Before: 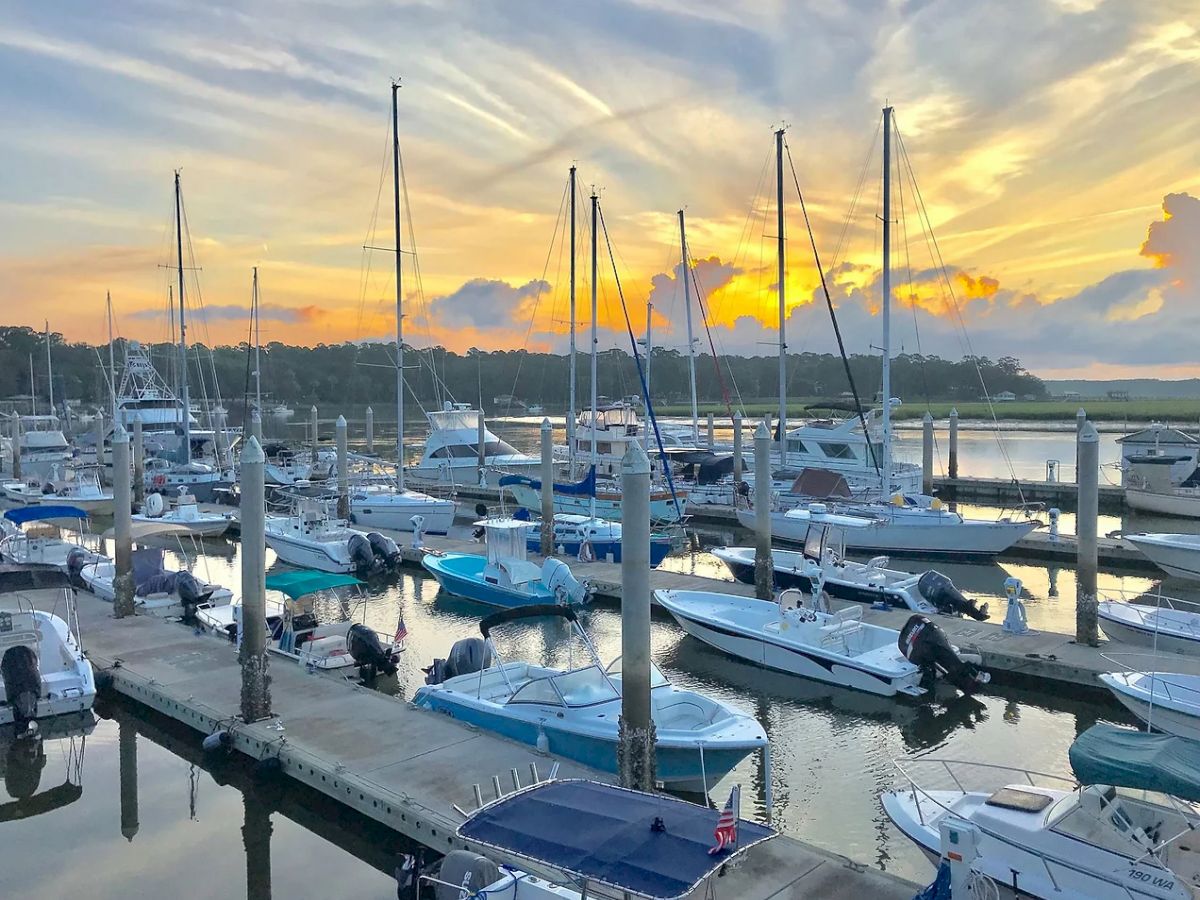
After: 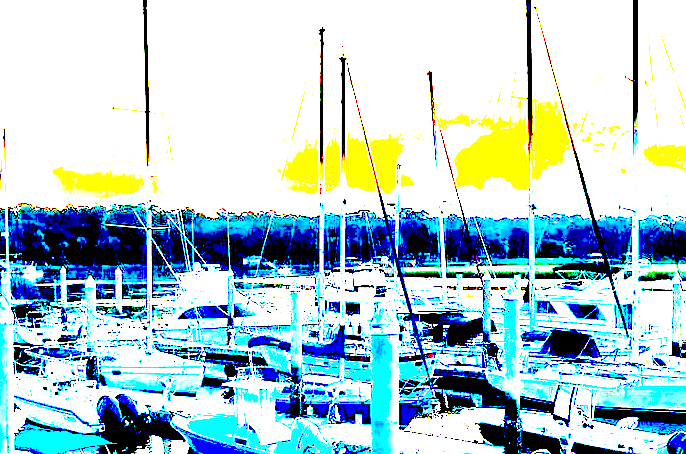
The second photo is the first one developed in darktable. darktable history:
exposure: black level correction 0.1, exposure 3 EV, compensate highlight preservation false
crop: left 20.932%, top 15.471%, right 21.848%, bottom 34.081%
